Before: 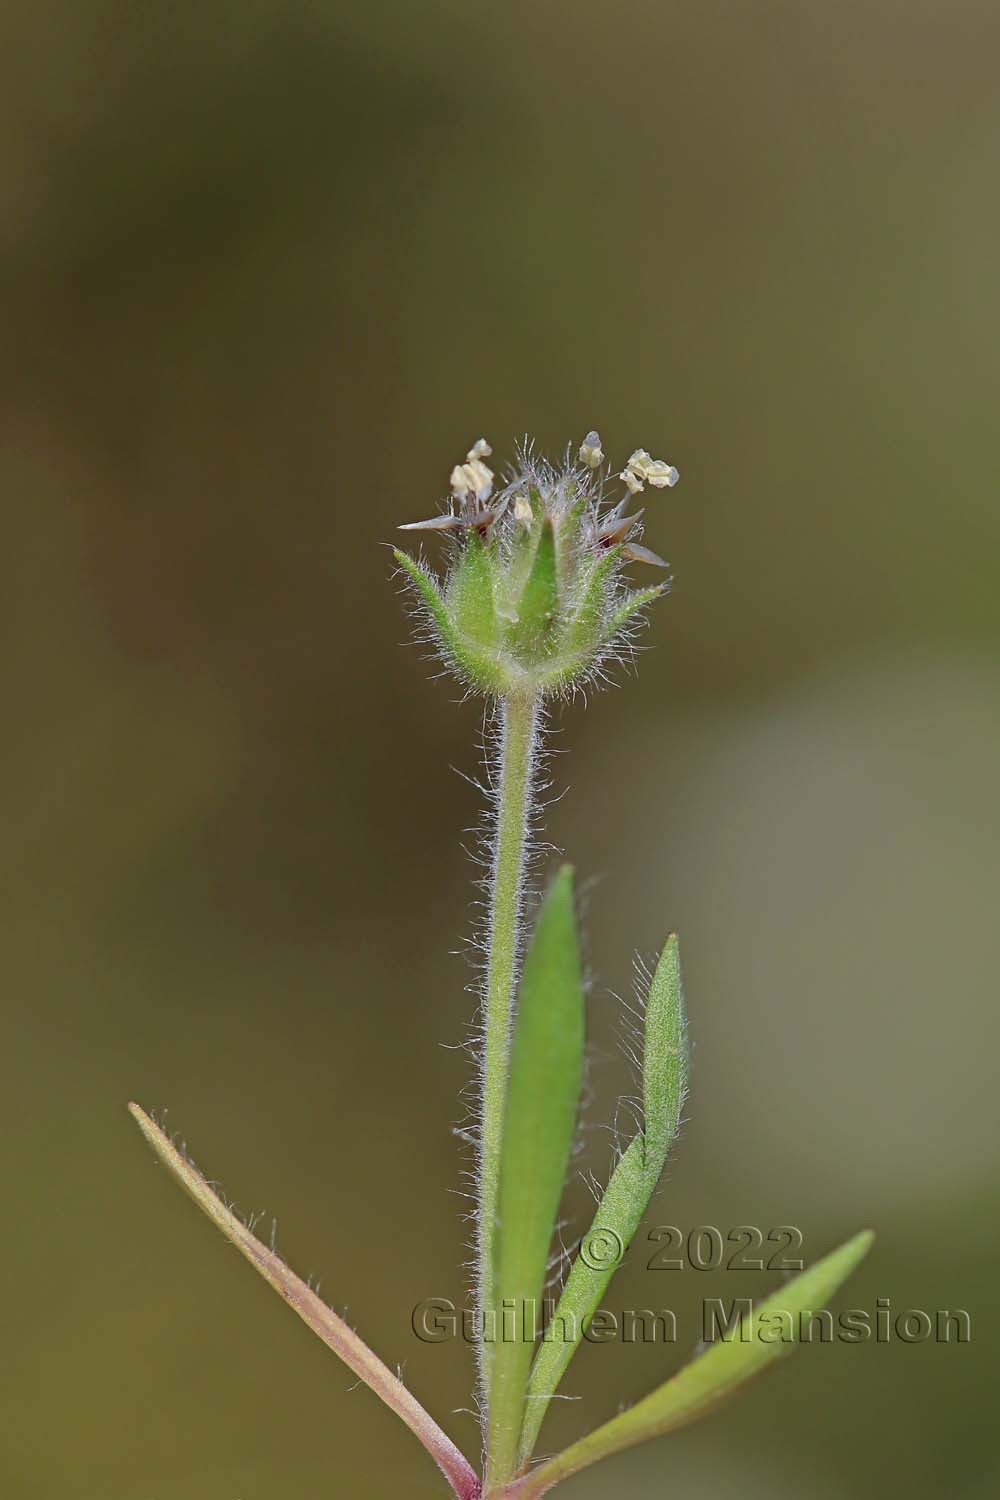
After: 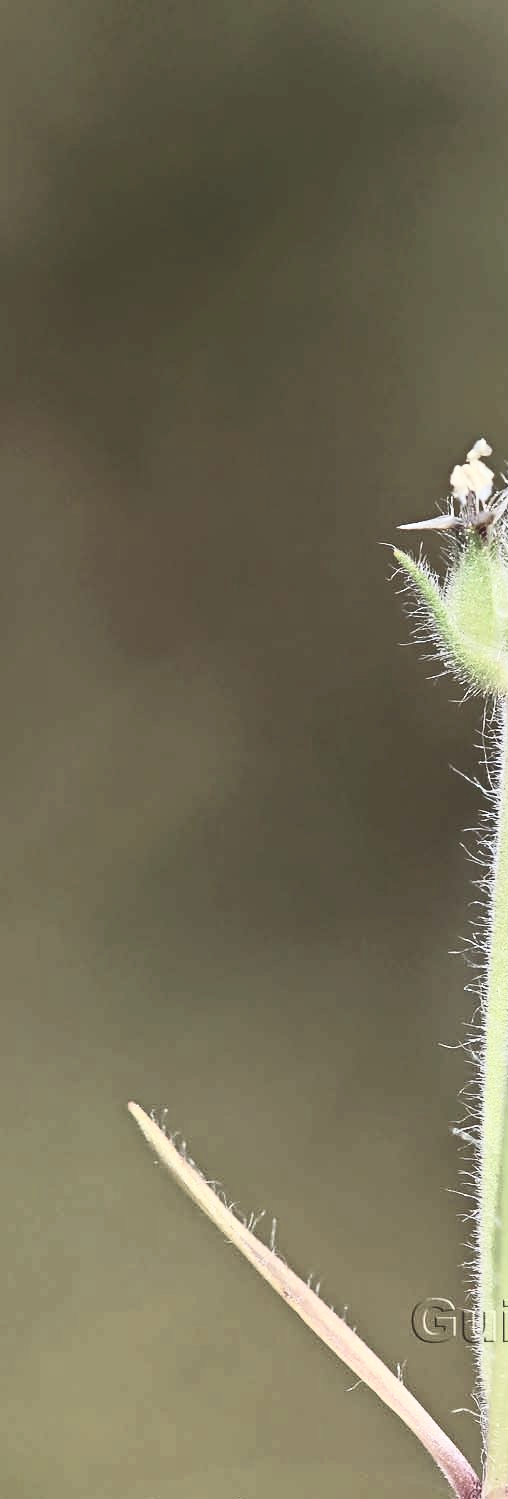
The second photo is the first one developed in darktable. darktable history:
contrast brightness saturation: contrast 0.583, brightness 0.566, saturation -0.35
crop and rotate: left 0.016%, top 0%, right 49.16%
exposure: black level correction -0.004, exposure 0.059 EV, compensate highlight preservation false
